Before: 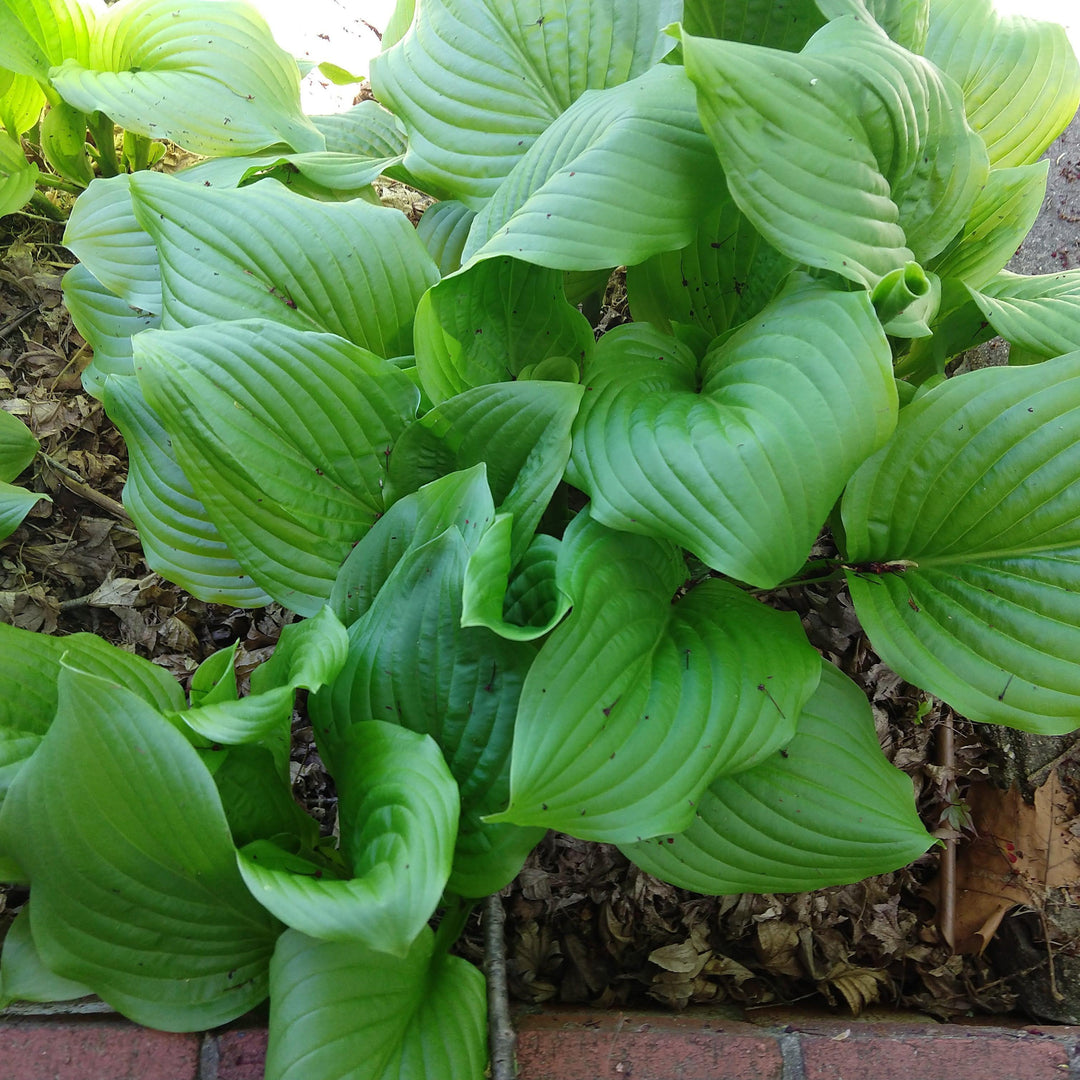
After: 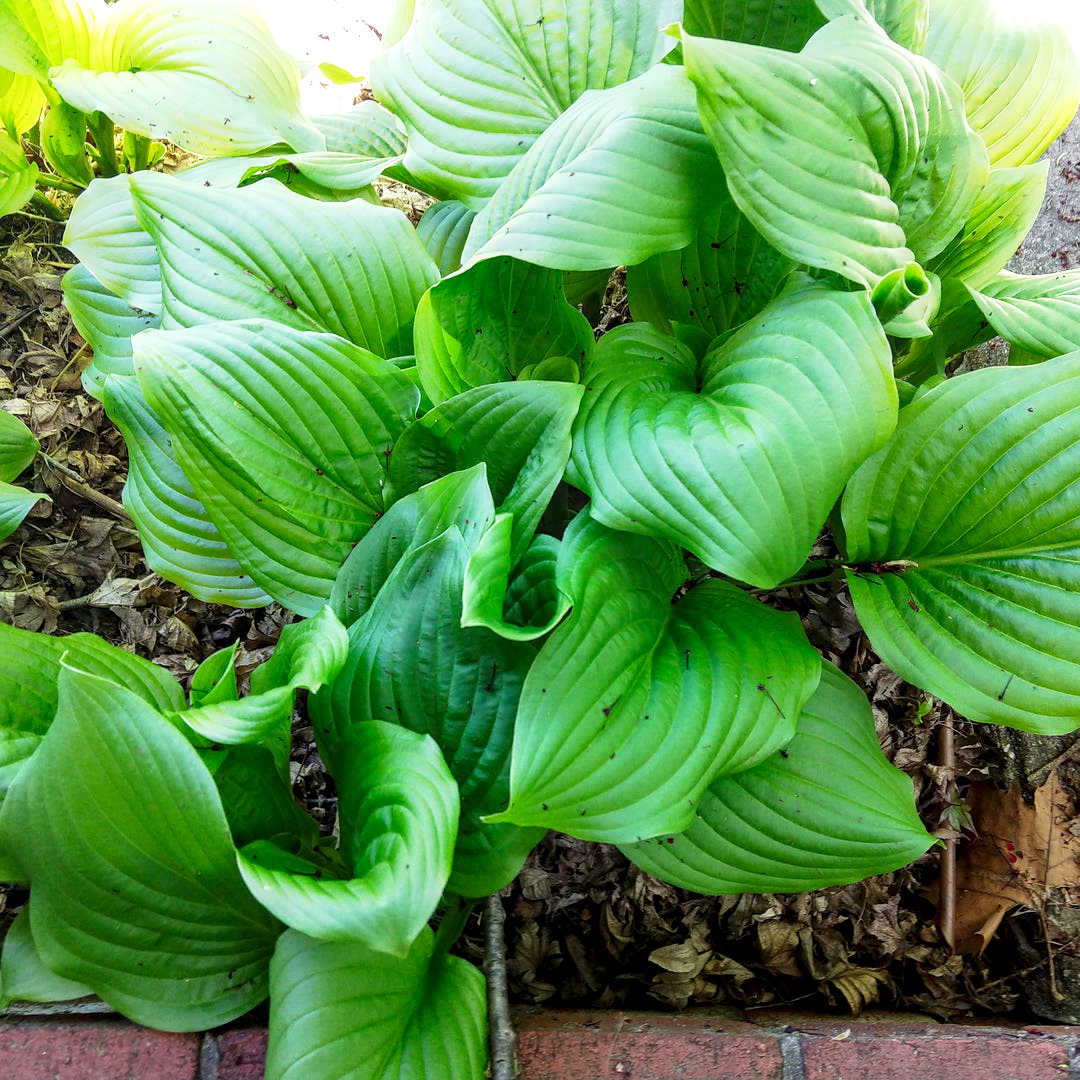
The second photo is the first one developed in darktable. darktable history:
local contrast: on, module defaults
base curve: curves: ch0 [(0, 0) (0.005, 0.002) (0.193, 0.295) (0.399, 0.664) (0.75, 0.928) (1, 1)], preserve colors none
